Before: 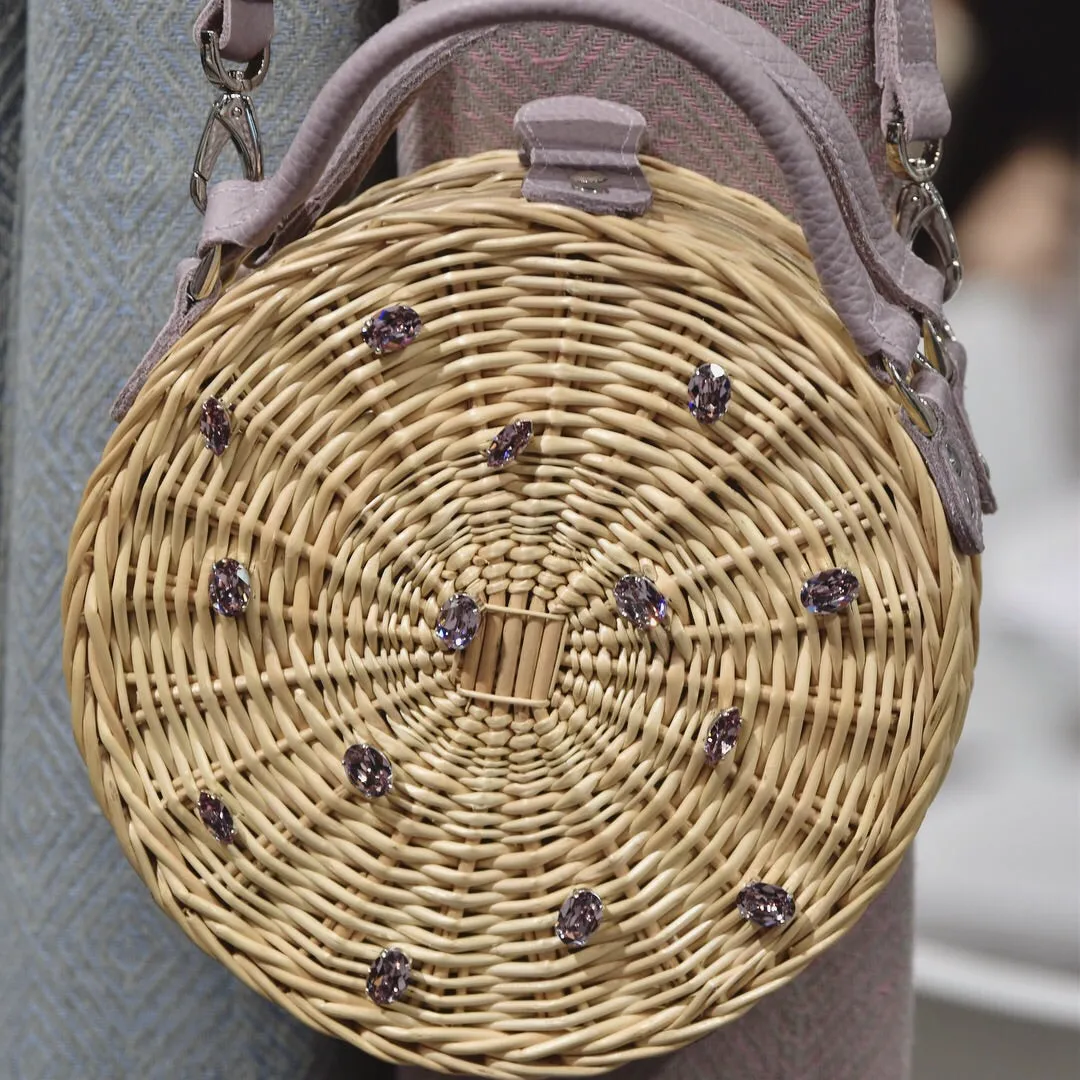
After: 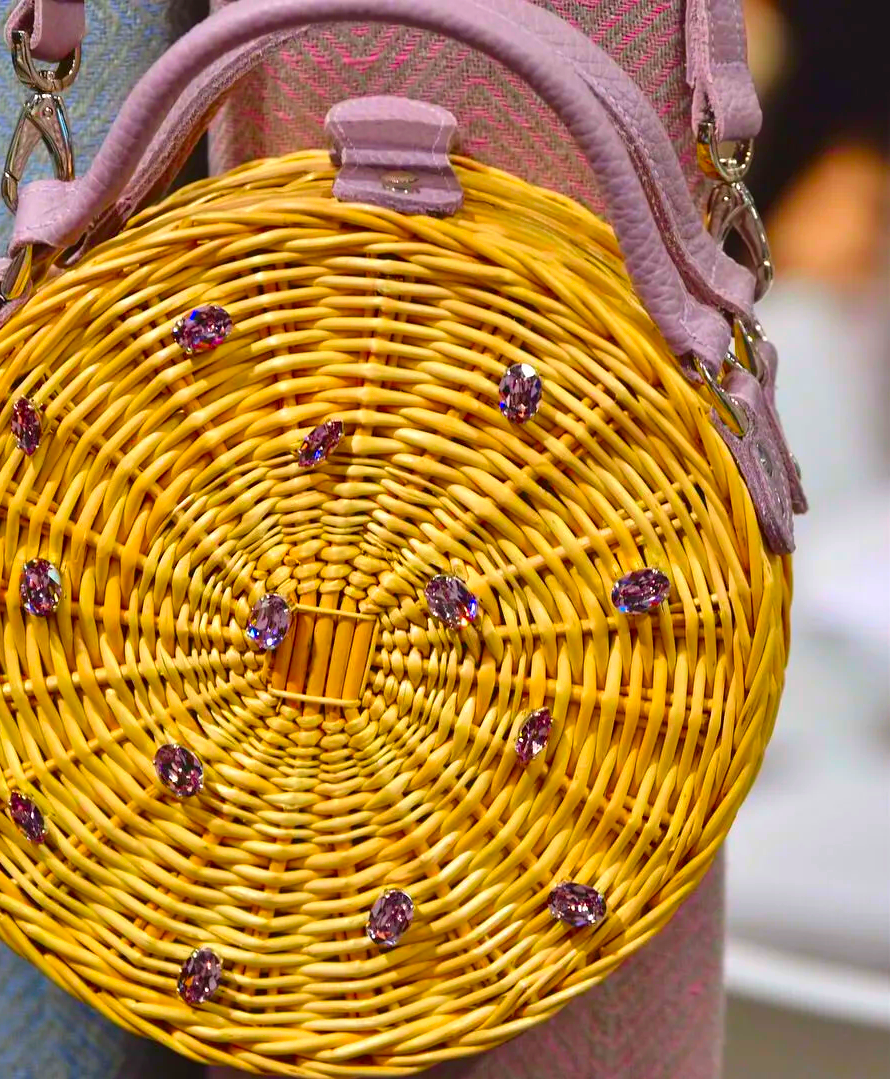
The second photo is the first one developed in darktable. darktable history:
color correction: saturation 2.15
color balance rgb: perceptual saturation grading › global saturation 40%, global vibrance 15%
crop: left 17.582%, bottom 0.031%
exposure: exposure 0.236 EV, compensate highlight preservation false
